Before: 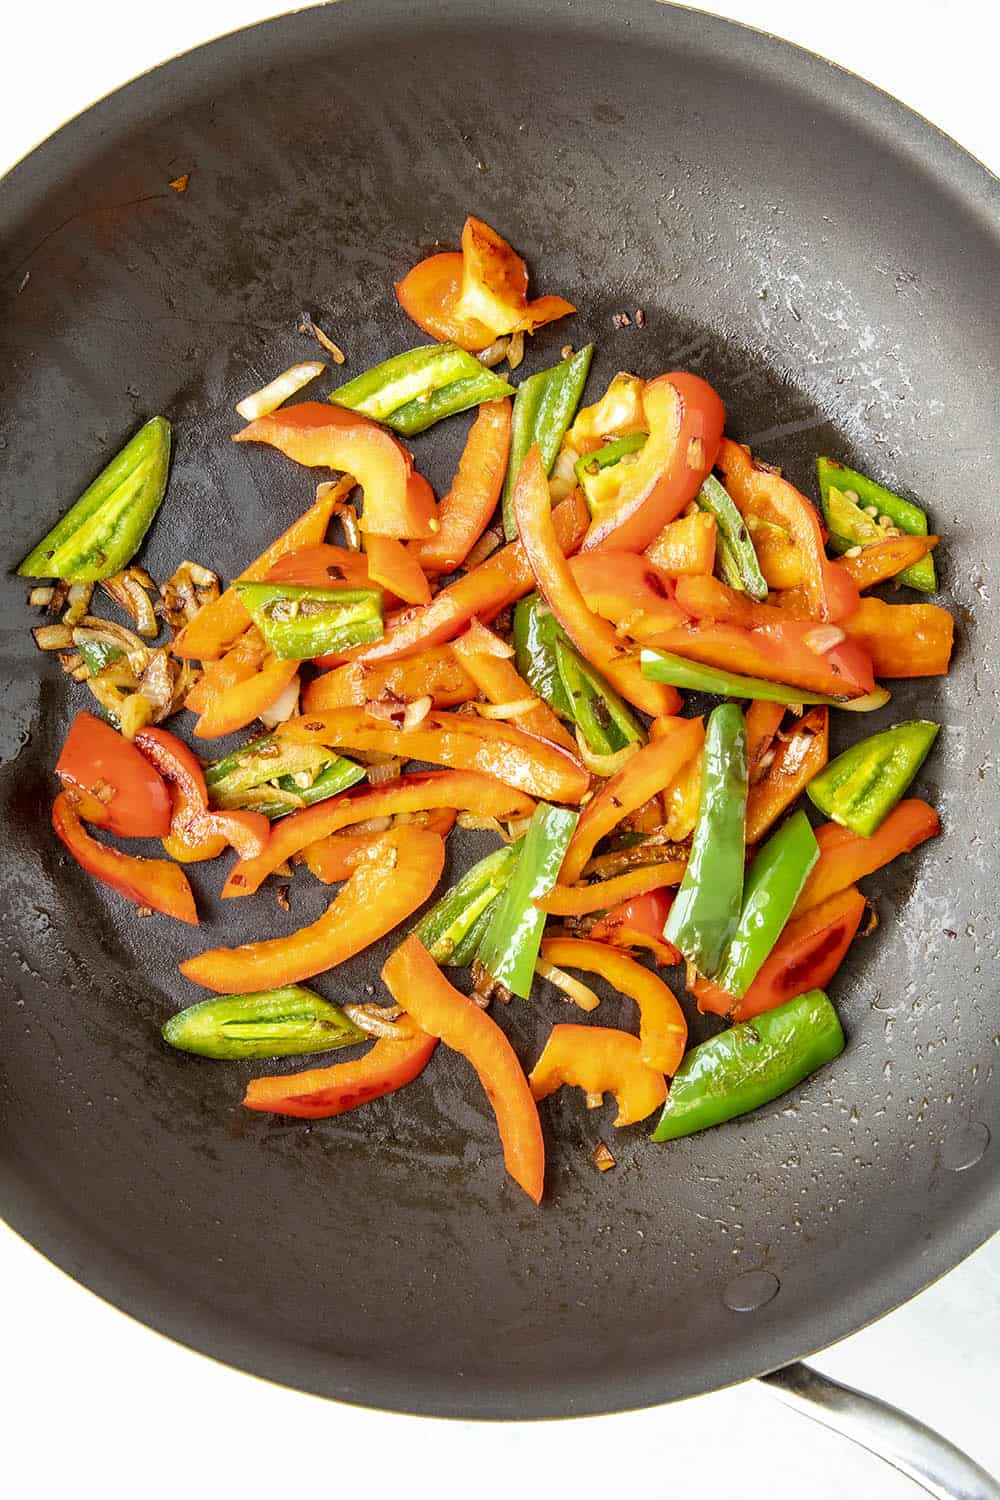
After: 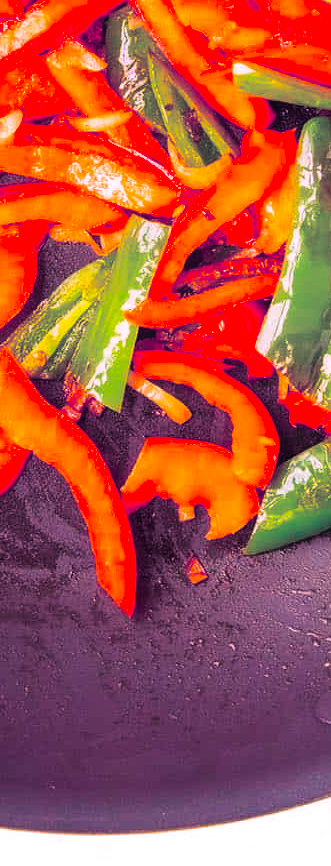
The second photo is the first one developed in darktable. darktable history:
color correction: highlights a* 19.5, highlights b* -11.53, saturation 1.69
rgb levels: preserve colors max RGB
split-toning: shadows › hue 255.6°, shadows › saturation 0.66, highlights › hue 43.2°, highlights › saturation 0.68, balance -50.1
crop: left 40.878%, top 39.176%, right 25.993%, bottom 3.081%
contrast equalizer: y [[0.5, 0.486, 0.447, 0.446, 0.489, 0.5], [0.5 ×6], [0.5 ×6], [0 ×6], [0 ×6]]
